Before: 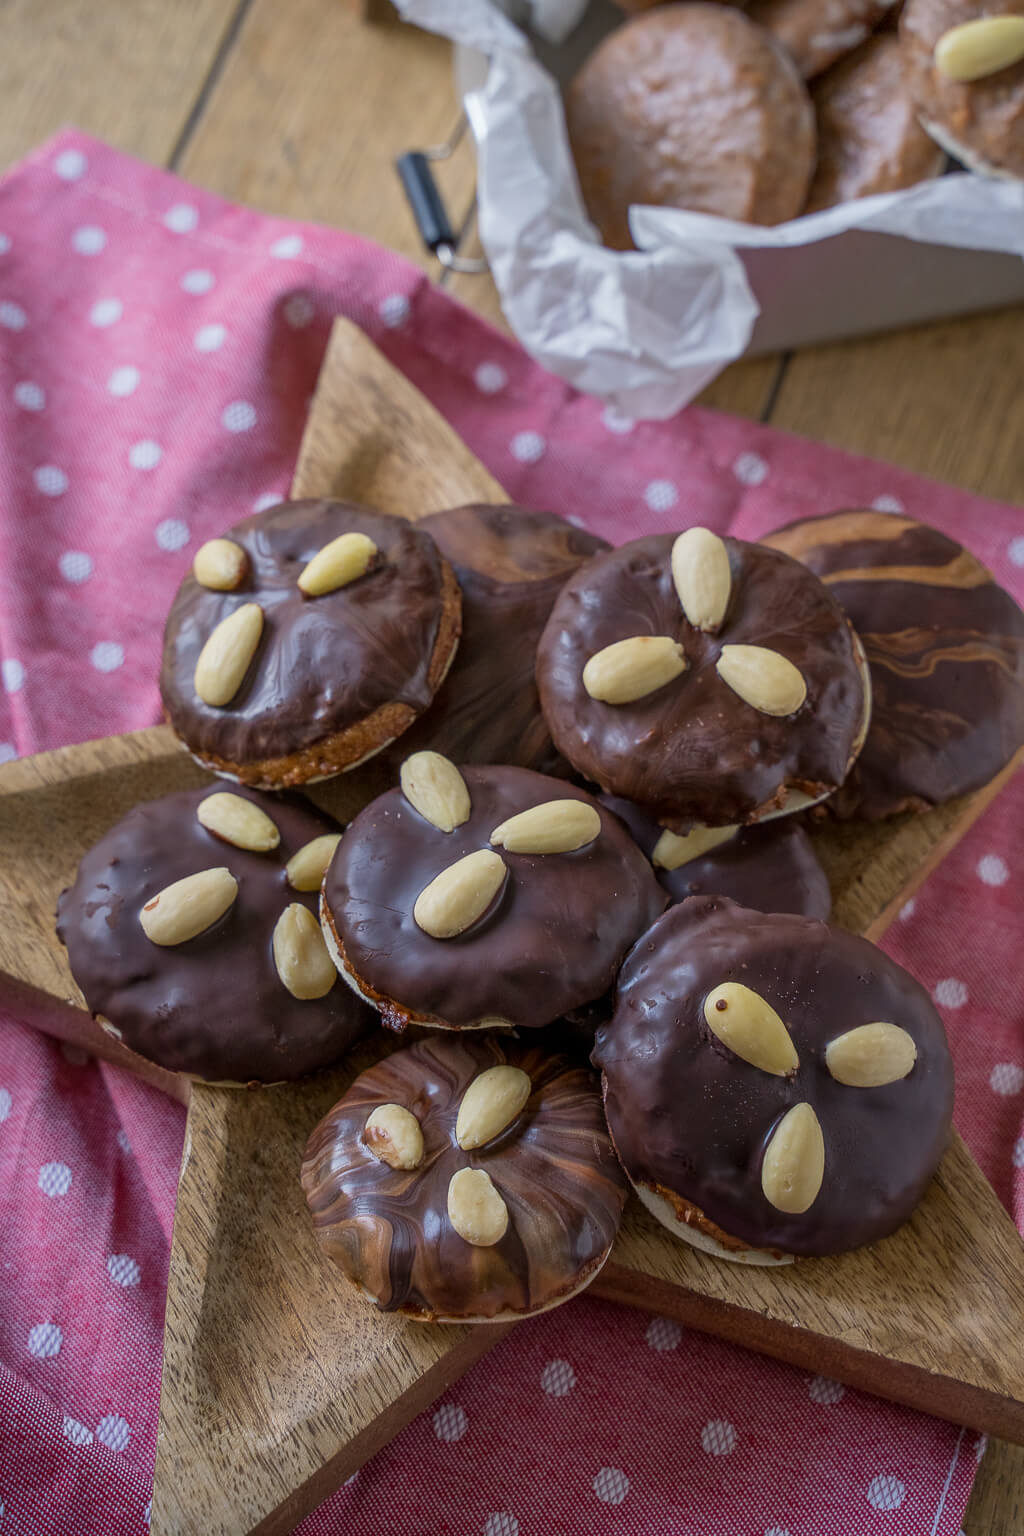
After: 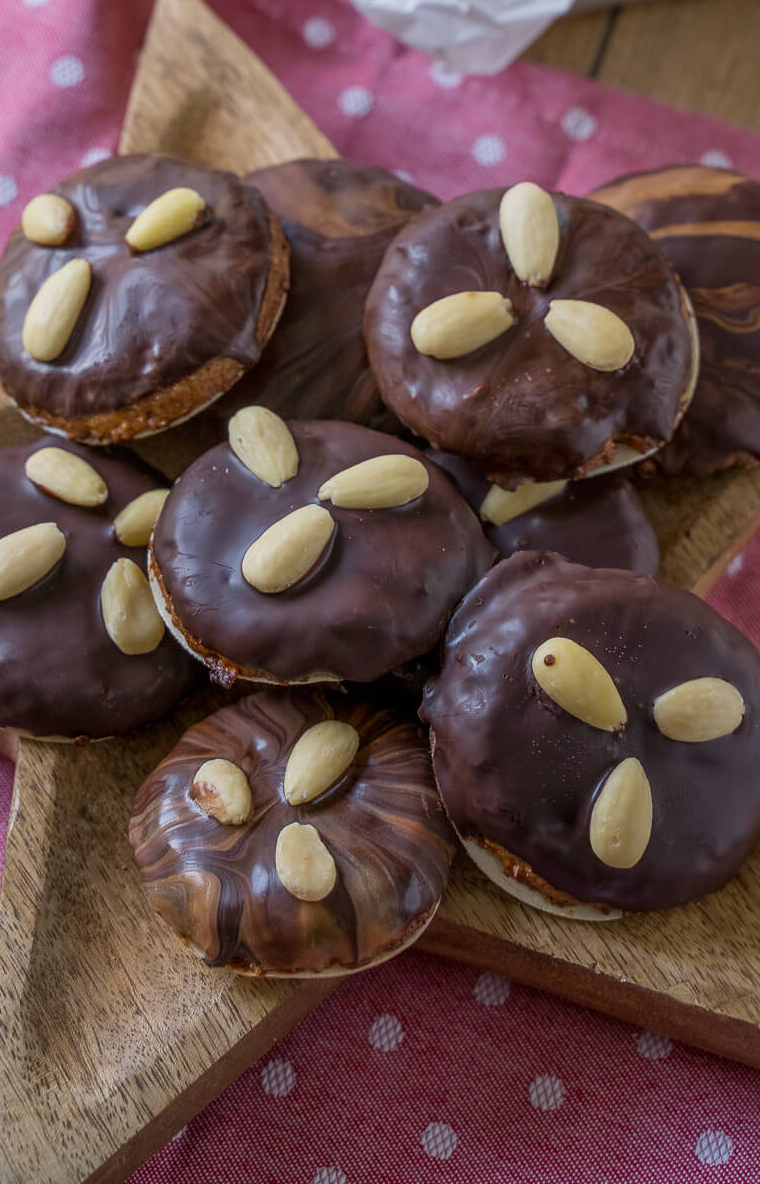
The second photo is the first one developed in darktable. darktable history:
crop: left 16.85%, top 22.501%, right 8.904%
